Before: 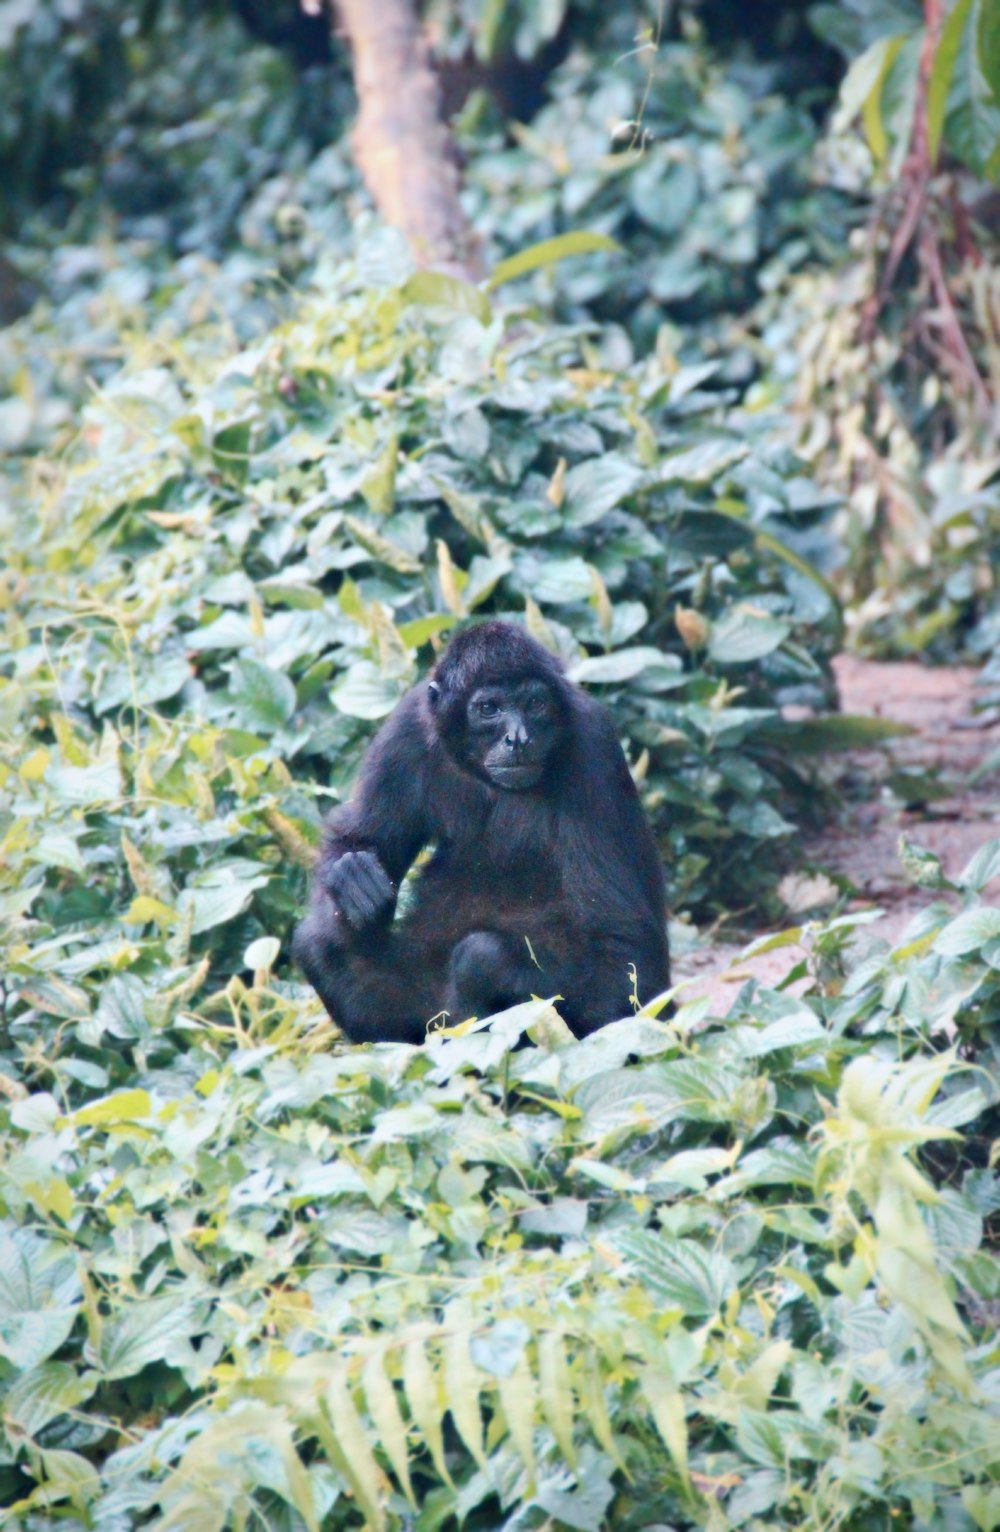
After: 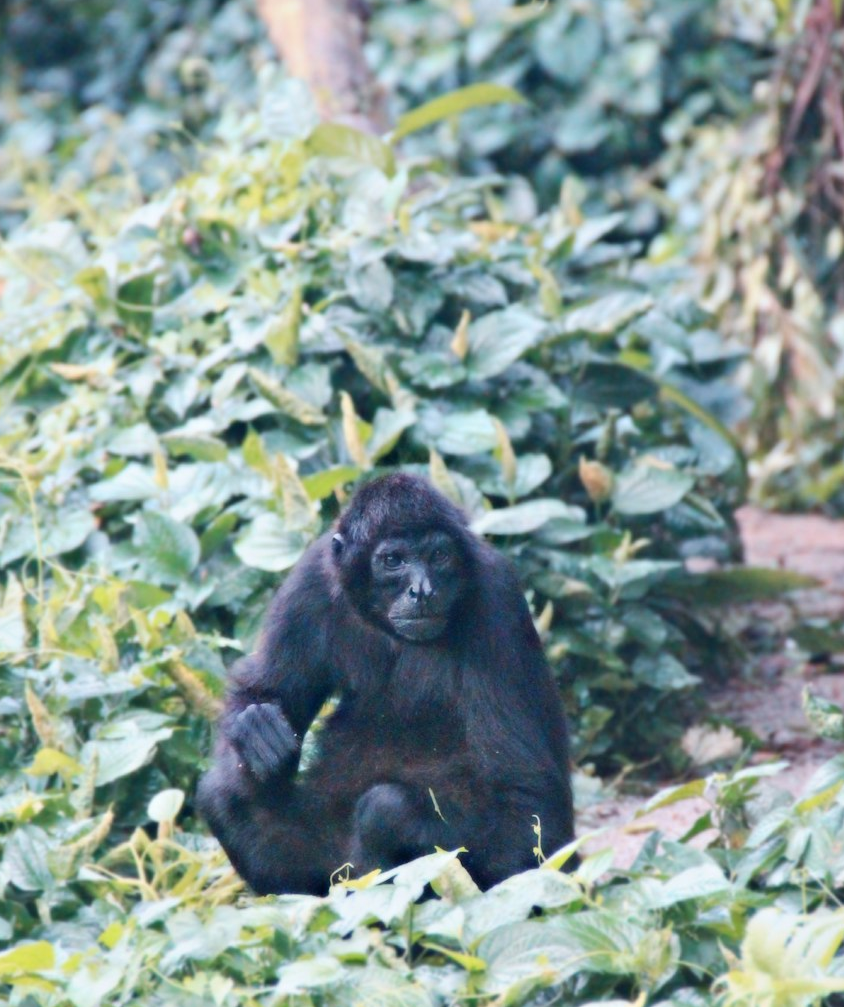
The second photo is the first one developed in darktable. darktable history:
exposure: black level correction 0, exposure 0 EV, compensate highlight preservation false
crop and rotate: left 9.635%, top 9.711%, right 5.924%, bottom 24.518%
